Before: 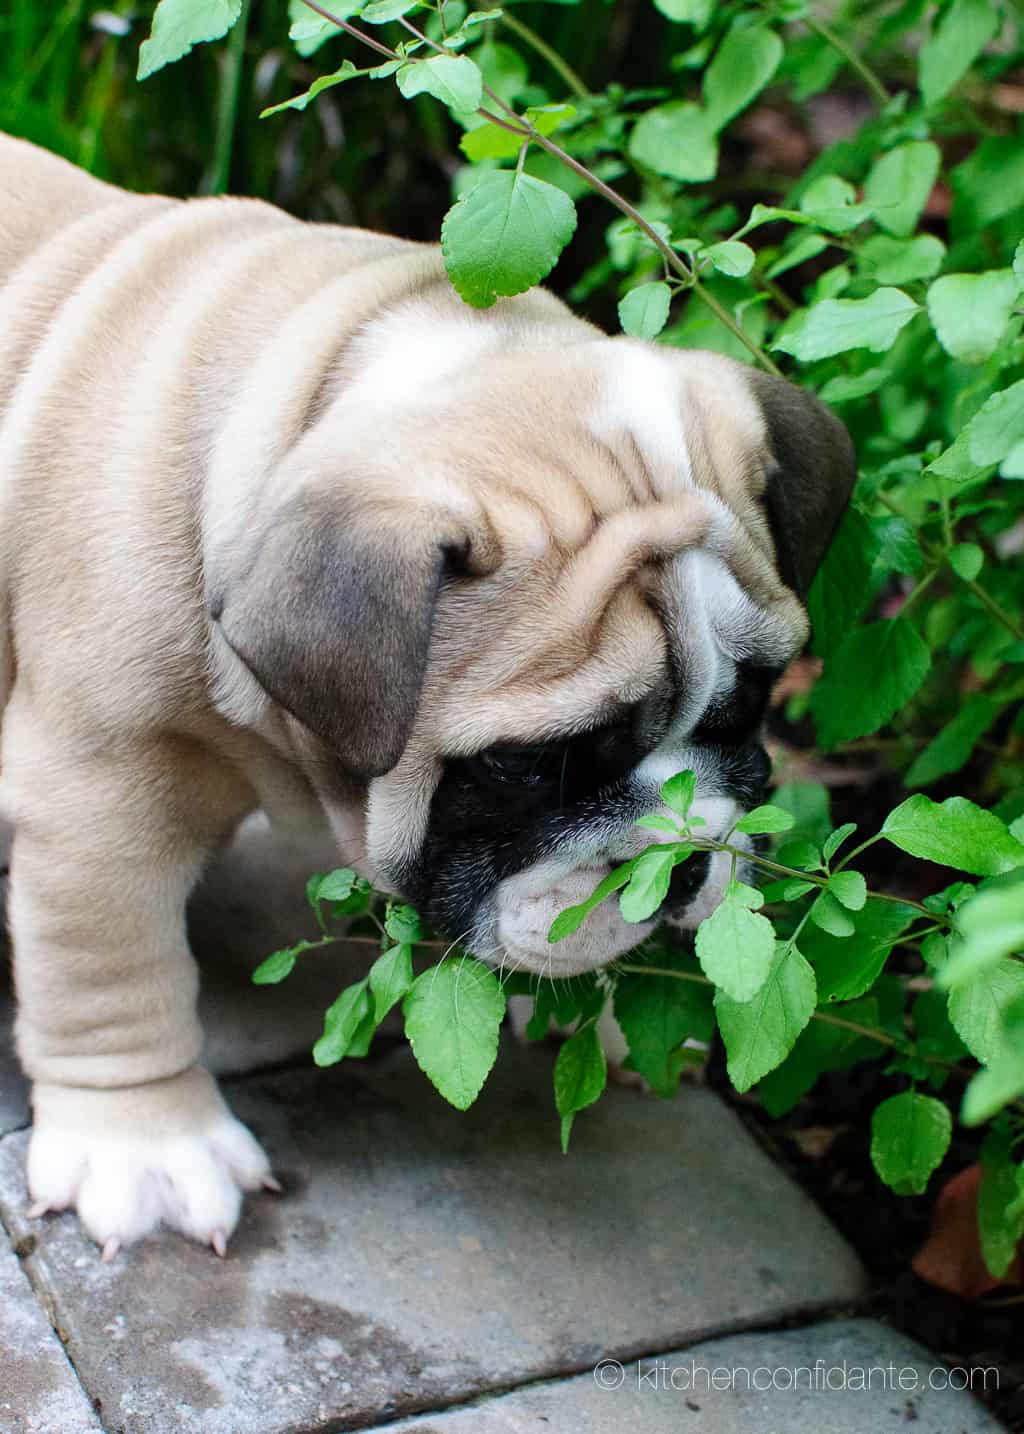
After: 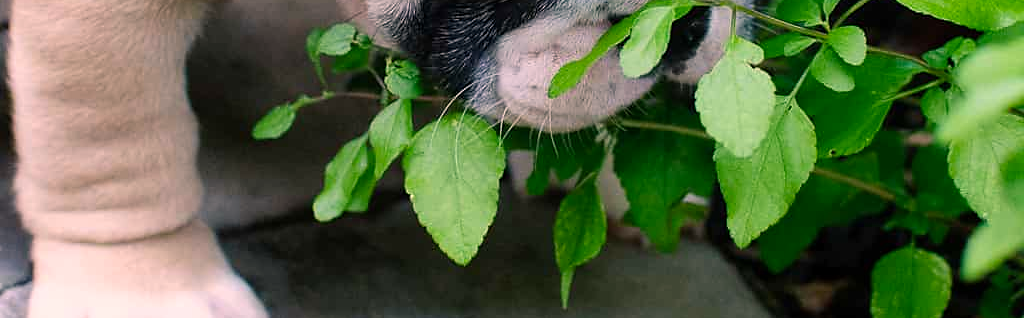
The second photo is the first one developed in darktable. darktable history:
crop and rotate: top 59.031%, bottom 18.749%
color balance rgb: highlights gain › chroma 4.421%, highlights gain › hue 31.57°, linear chroma grading › global chroma 8.841%, perceptual saturation grading › global saturation -0.395%, global vibrance 20%
sharpen: radius 1.463, amount 0.391, threshold 1.725
